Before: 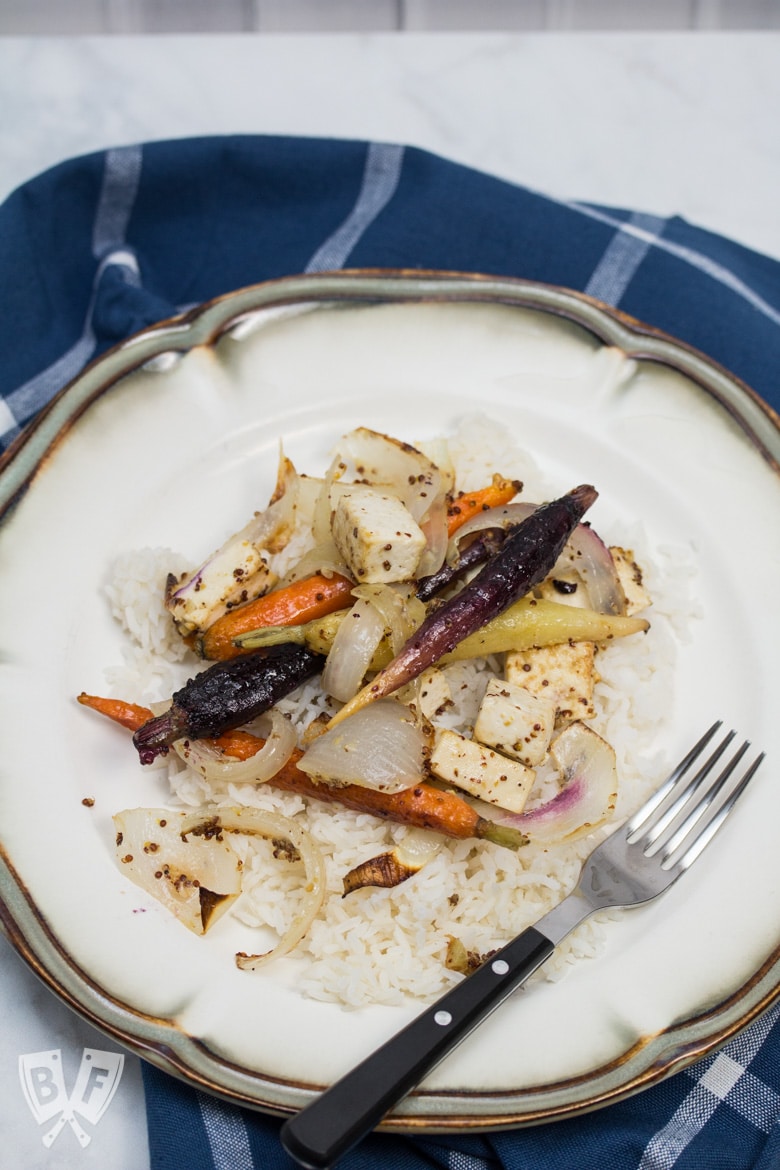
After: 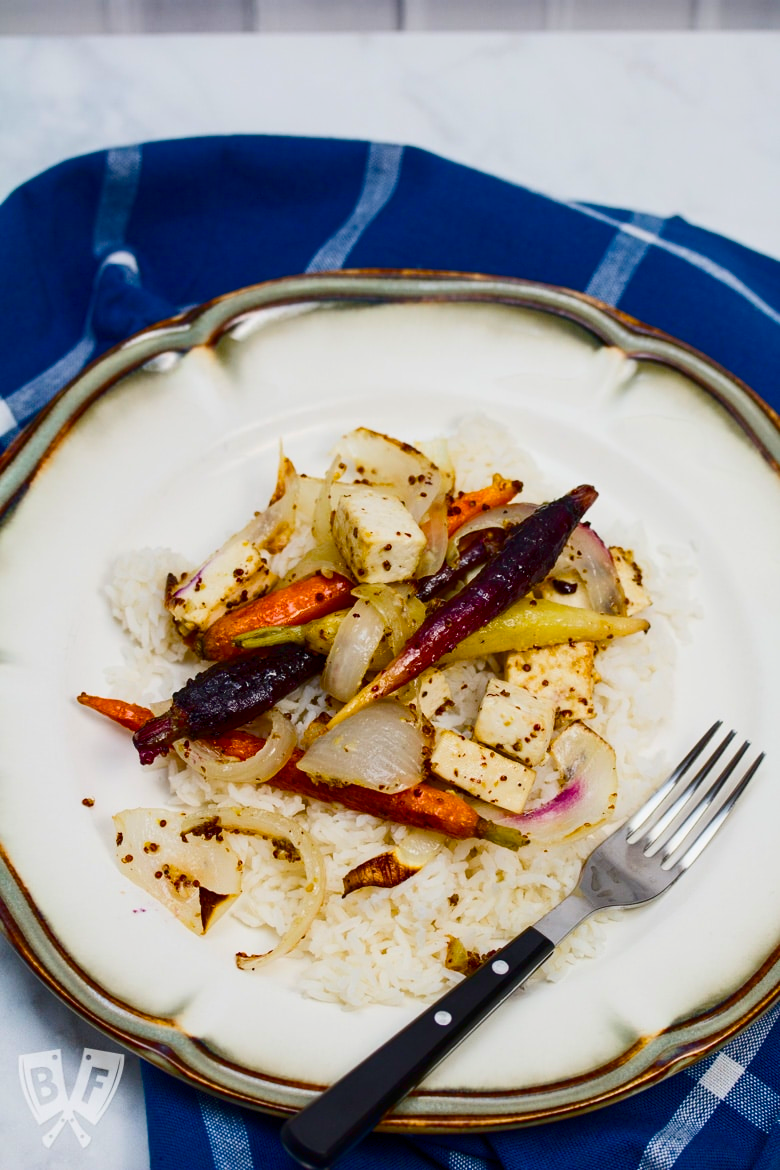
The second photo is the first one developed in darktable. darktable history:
color balance rgb: linear chroma grading › global chroma 19.604%, perceptual saturation grading › global saturation 19.885%, perceptual saturation grading › highlights -25.703%, perceptual saturation grading › shadows 49.696%, contrast -9.96%
shadows and highlights: shadows -9, white point adjustment 1.47, highlights 8.97
contrast brightness saturation: contrast 0.211, brightness -0.107, saturation 0.207
